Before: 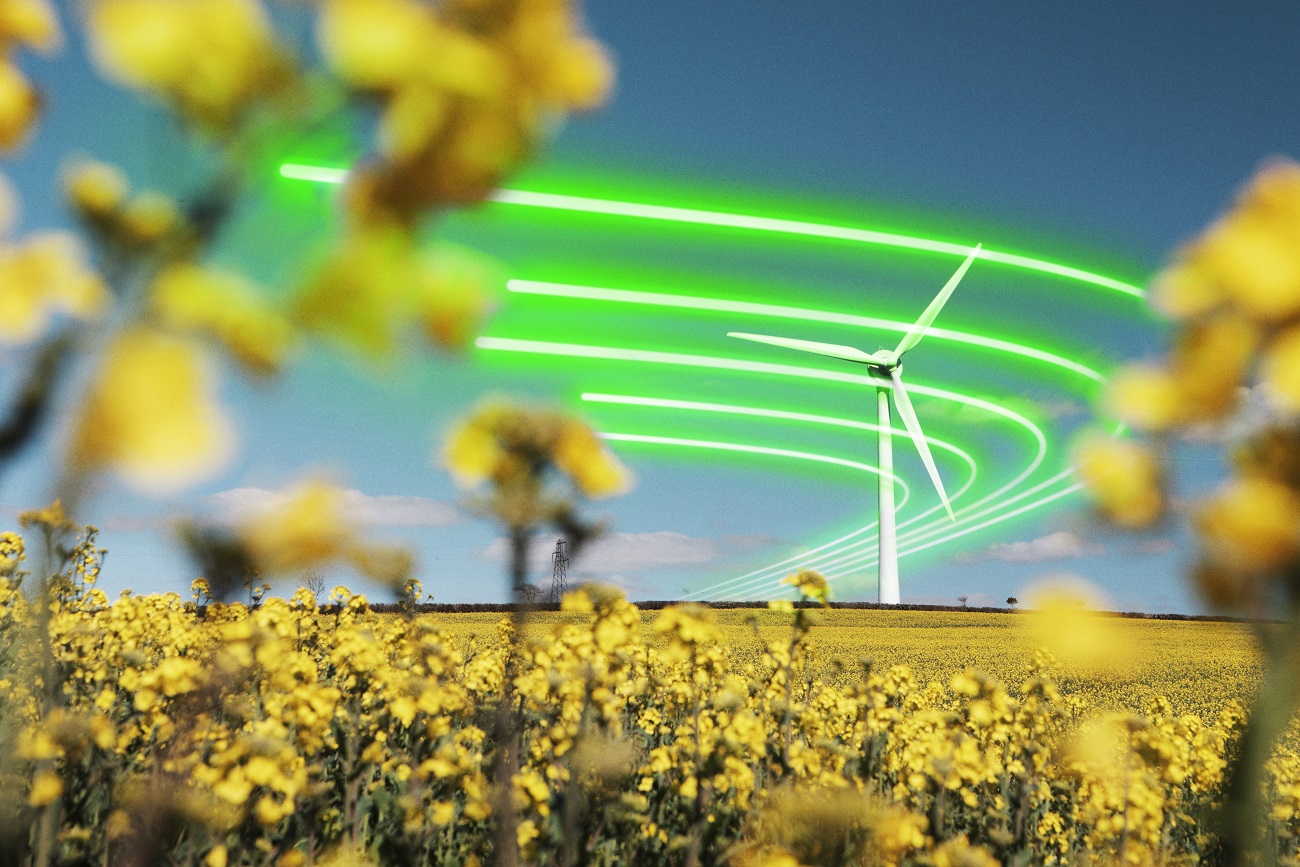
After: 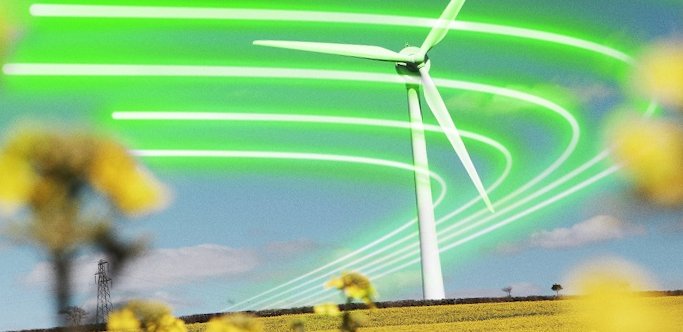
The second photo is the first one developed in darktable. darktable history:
crop: left 36.607%, top 34.735%, right 13.146%, bottom 30.611%
rotate and perspective: rotation -4.25°, automatic cropping off
